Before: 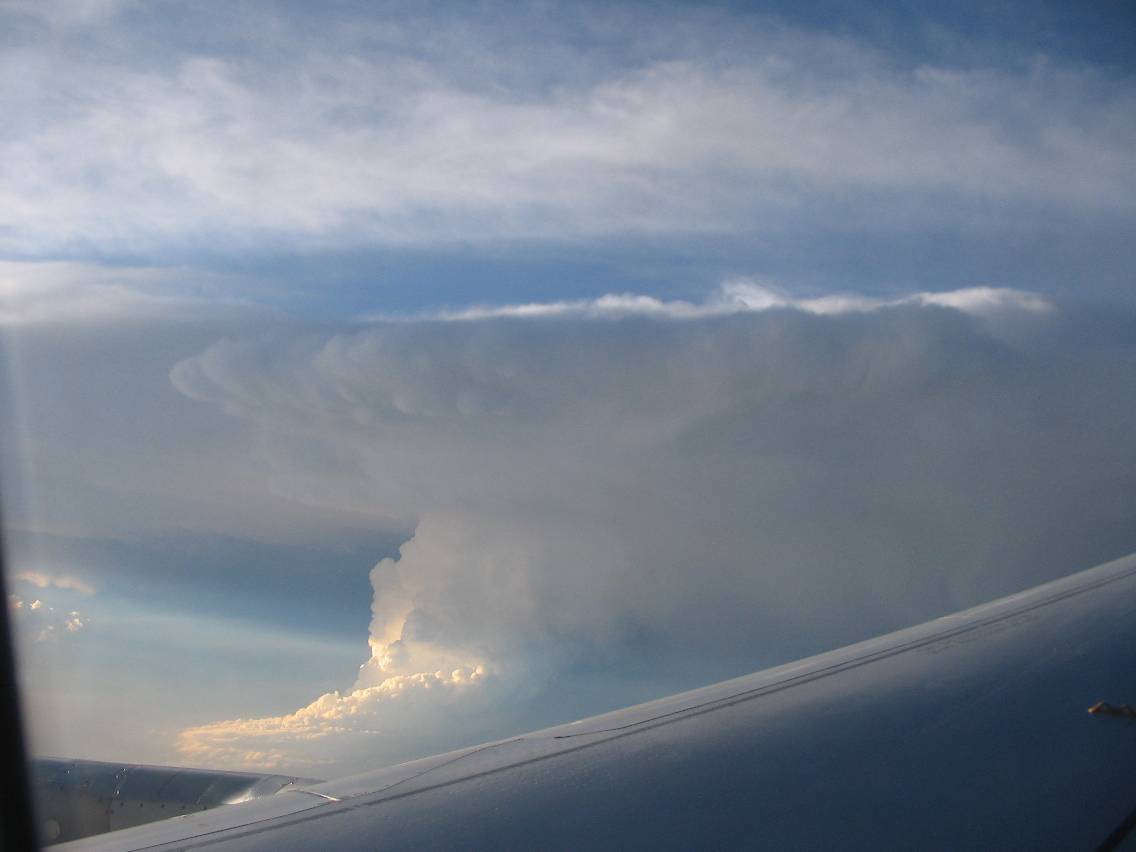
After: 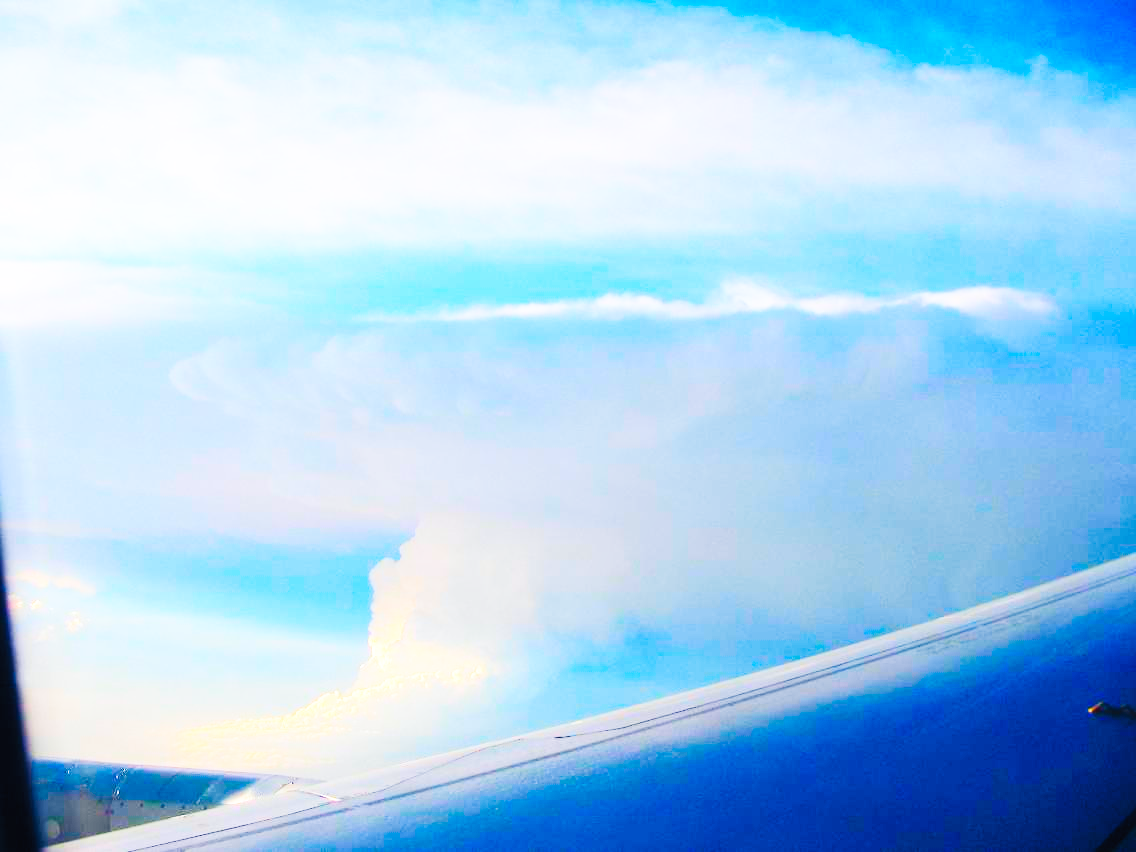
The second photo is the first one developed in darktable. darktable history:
contrast brightness saturation: contrast 0.068, brightness 0.178, saturation 0.41
color balance rgb: shadows lift › chroma 0.947%, shadows lift › hue 112.9°, power › hue 60.23°, global offset › chroma 0.099%, global offset › hue 253.3°, perceptual saturation grading › global saturation 34.707%, perceptual saturation grading › highlights -25.878%, perceptual saturation grading › shadows 49.973%, global vibrance 30.436%, contrast 9.635%
shadows and highlights: shadows -0.853, highlights 40.05
base curve: curves: ch0 [(0, 0) (0, 0) (0.002, 0.001) (0.008, 0.003) (0.019, 0.011) (0.037, 0.037) (0.064, 0.11) (0.102, 0.232) (0.152, 0.379) (0.216, 0.524) (0.296, 0.665) (0.394, 0.789) (0.512, 0.881) (0.651, 0.945) (0.813, 0.986) (1, 1)], preserve colors none
